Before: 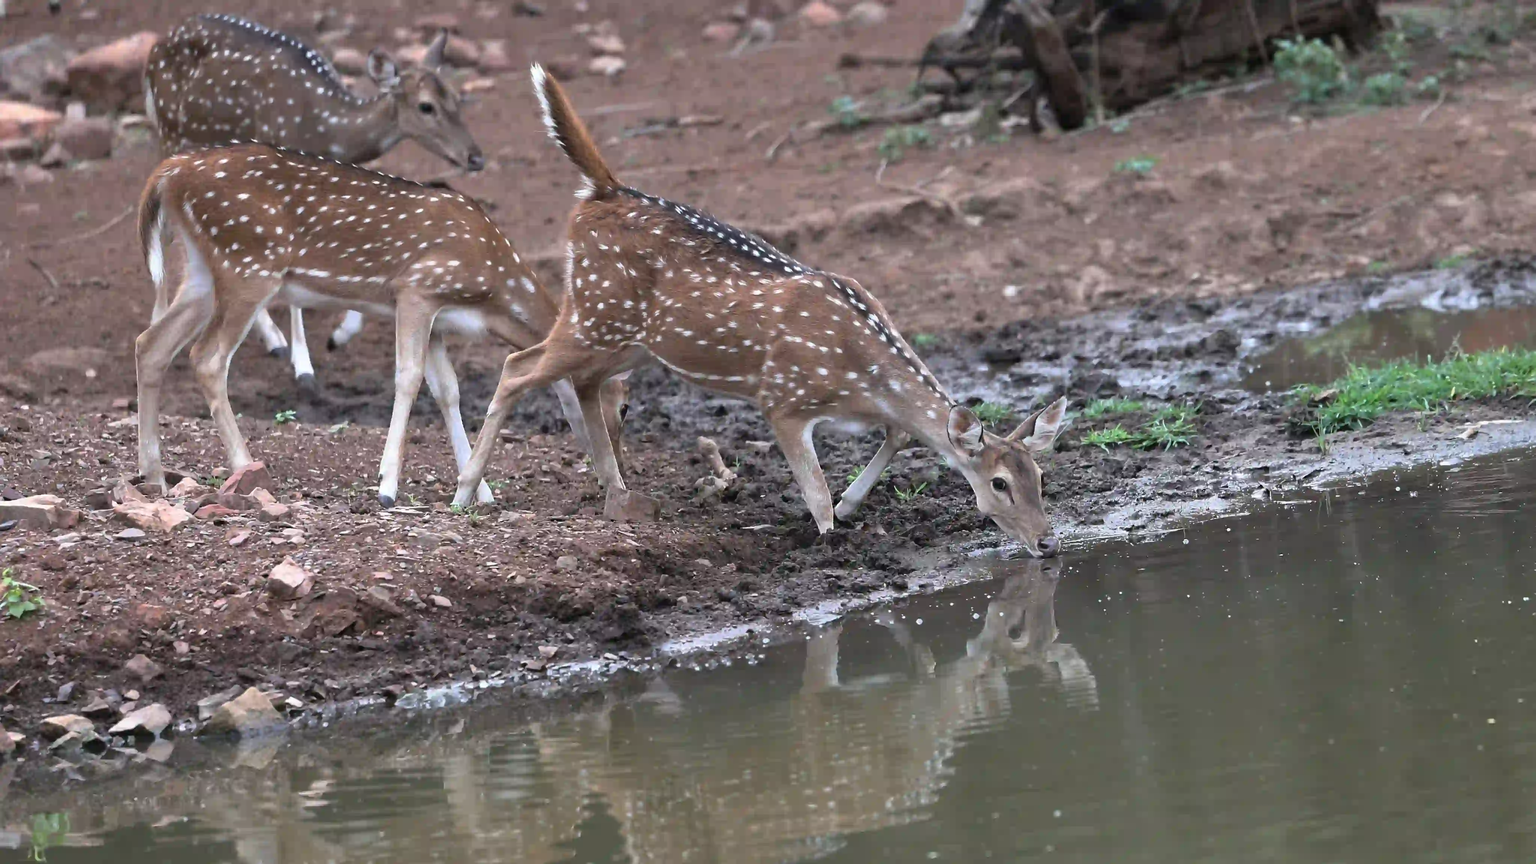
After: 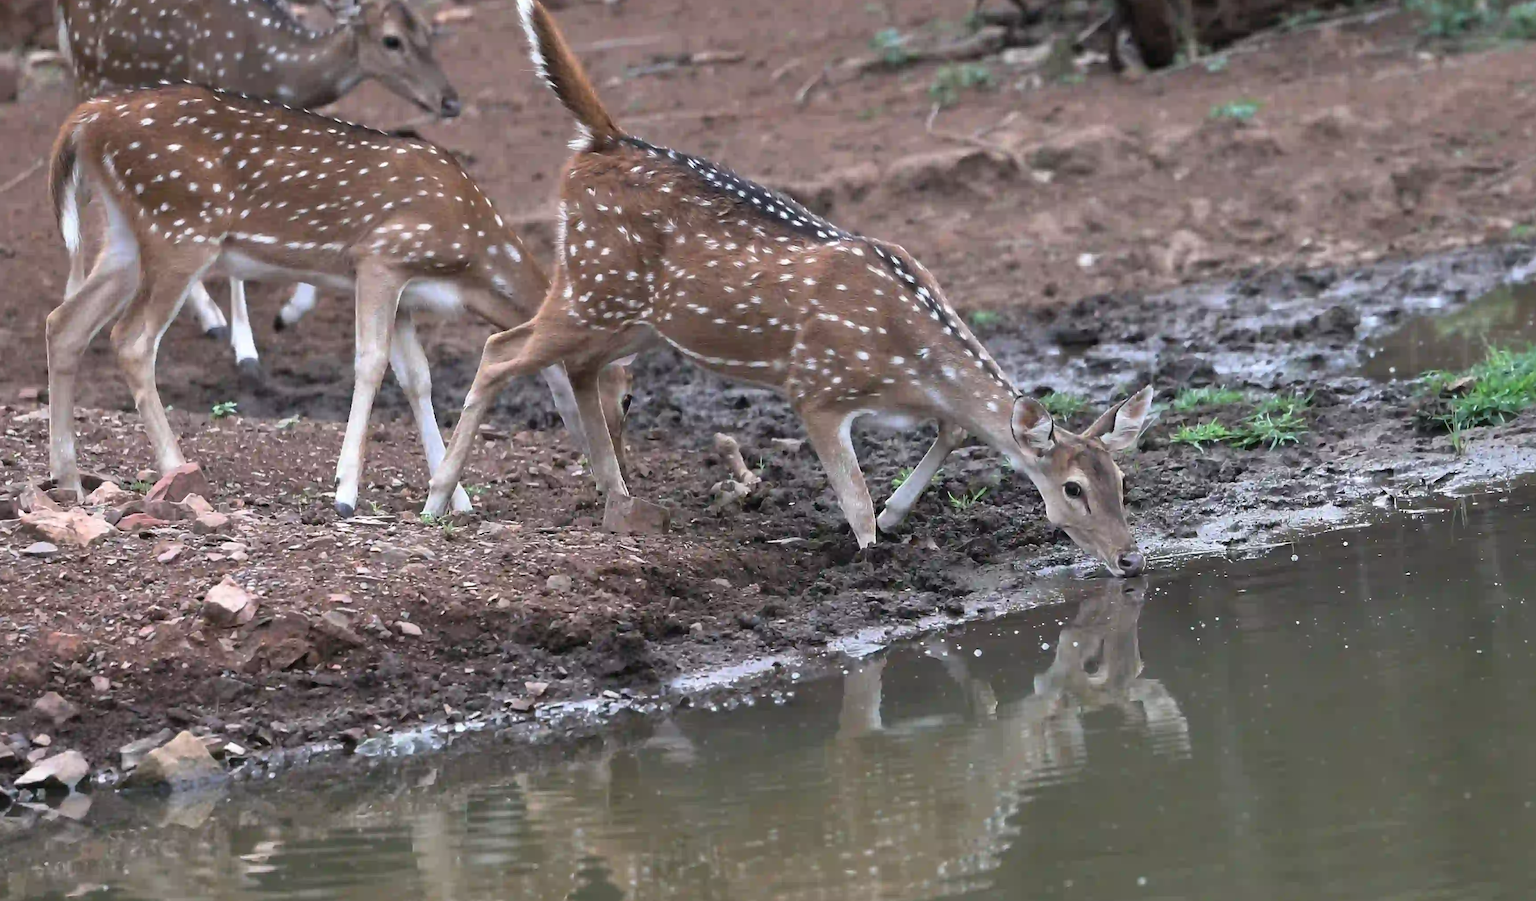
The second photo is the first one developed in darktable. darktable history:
crop: left 6.327%, top 8.415%, right 9.541%, bottom 3.75%
